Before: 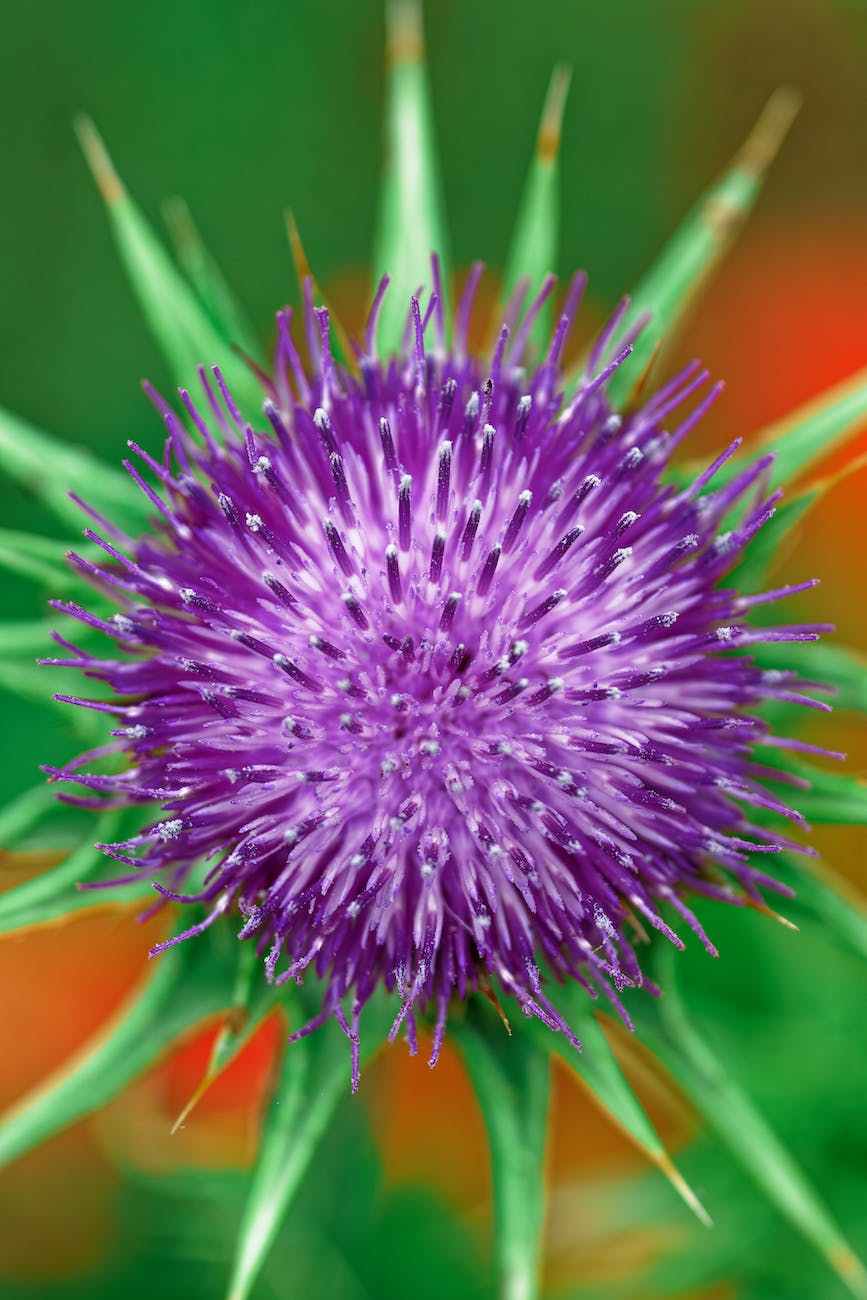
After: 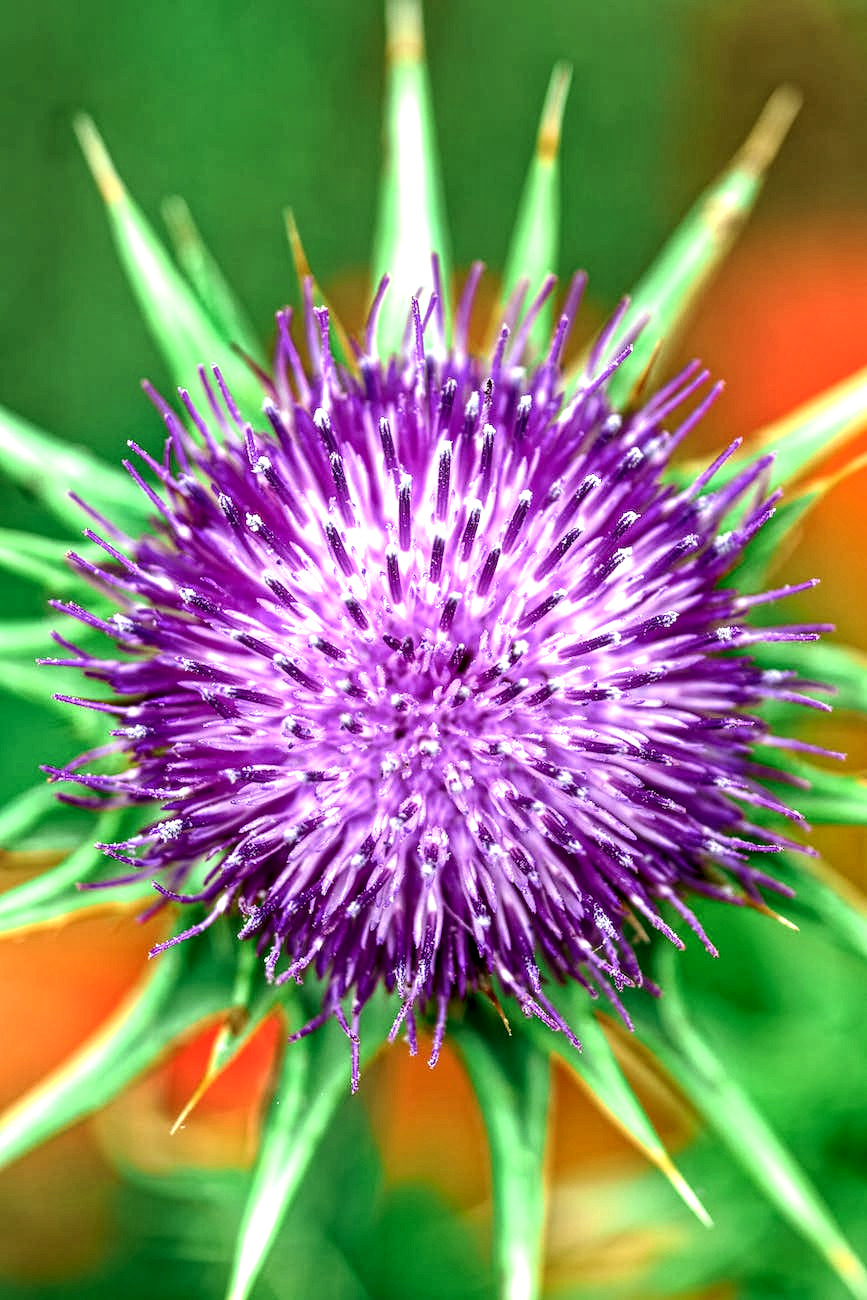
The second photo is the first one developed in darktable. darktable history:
white balance: red 0.978, blue 0.999
tone equalizer: -8 EV -0.417 EV, -7 EV -0.389 EV, -6 EV -0.333 EV, -5 EV -0.222 EV, -3 EV 0.222 EV, -2 EV 0.333 EV, -1 EV 0.389 EV, +0 EV 0.417 EV, edges refinement/feathering 500, mask exposure compensation -1.57 EV, preserve details no
local contrast: highlights 60%, shadows 60%, detail 160%
color balance: lift [1, 0.998, 1.001, 1.002], gamma [1, 1.02, 1, 0.98], gain [1, 1.02, 1.003, 0.98]
exposure: black level correction 0, exposure 0.5 EV, compensate highlight preservation false
